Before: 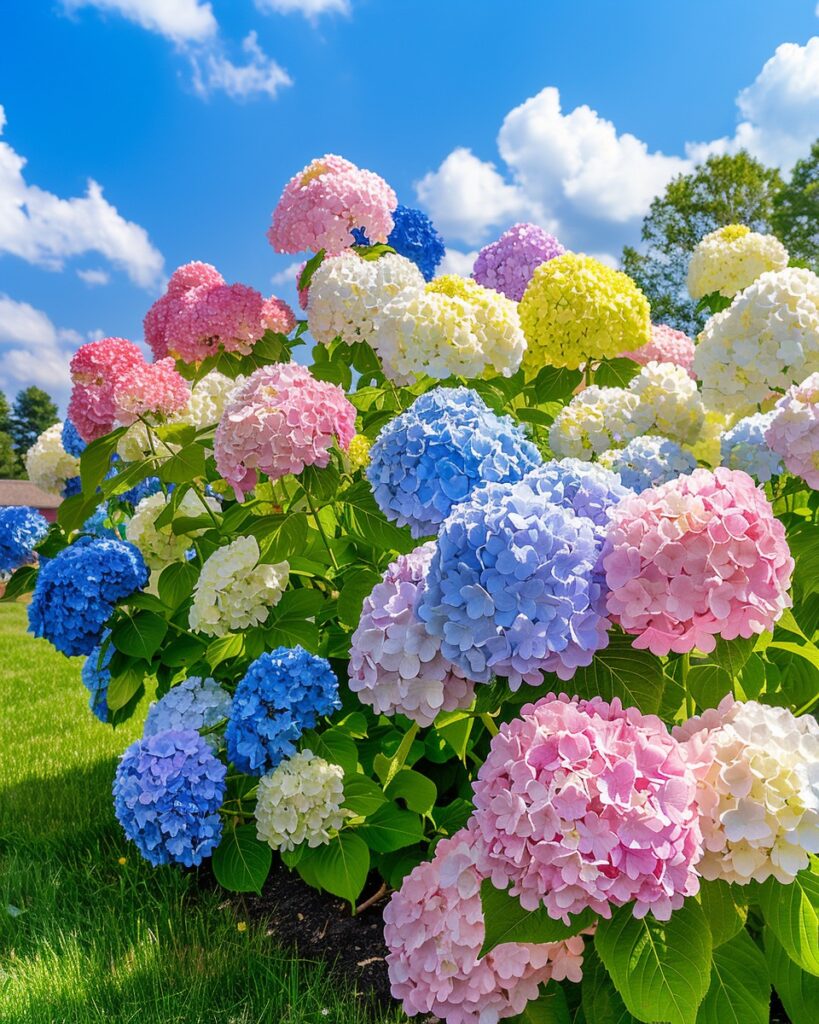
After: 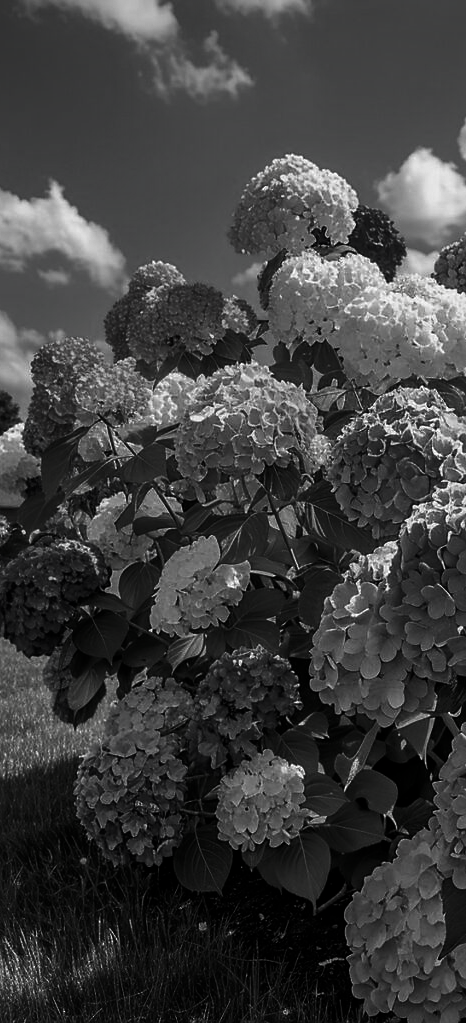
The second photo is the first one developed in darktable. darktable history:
contrast brightness saturation: contrast -0.035, brightness -0.6, saturation -0.991
vignetting: fall-off start 99.76%, brightness -0.284, width/height ratio 1.322
sharpen: radius 1.04, threshold 1.112
crop: left 4.831%, right 38.215%
